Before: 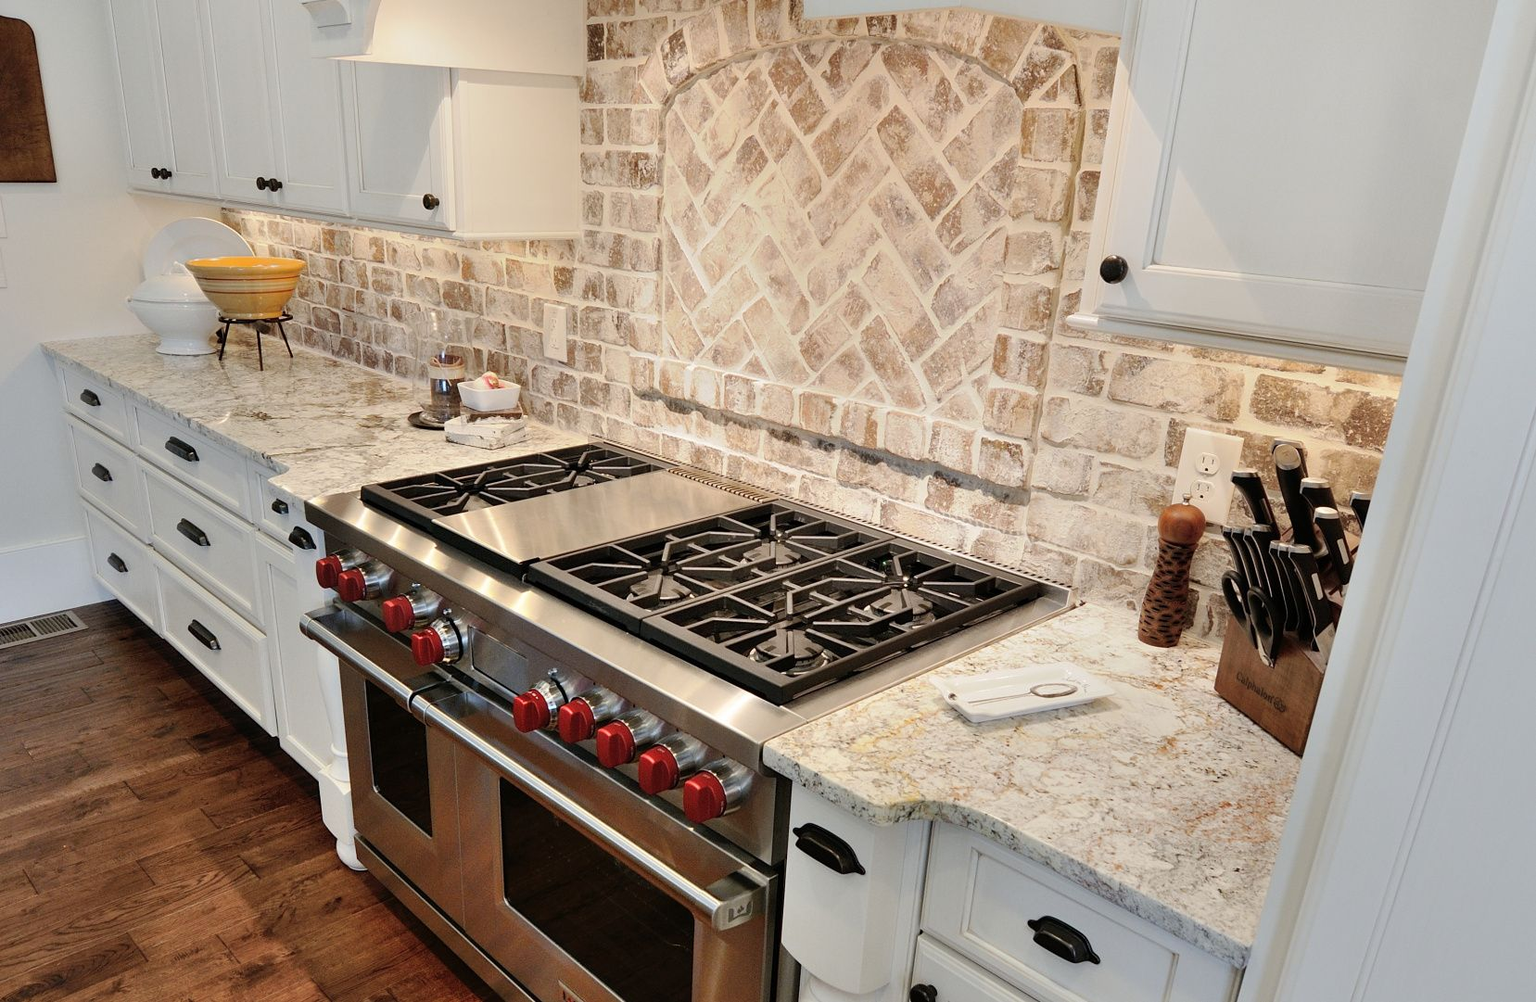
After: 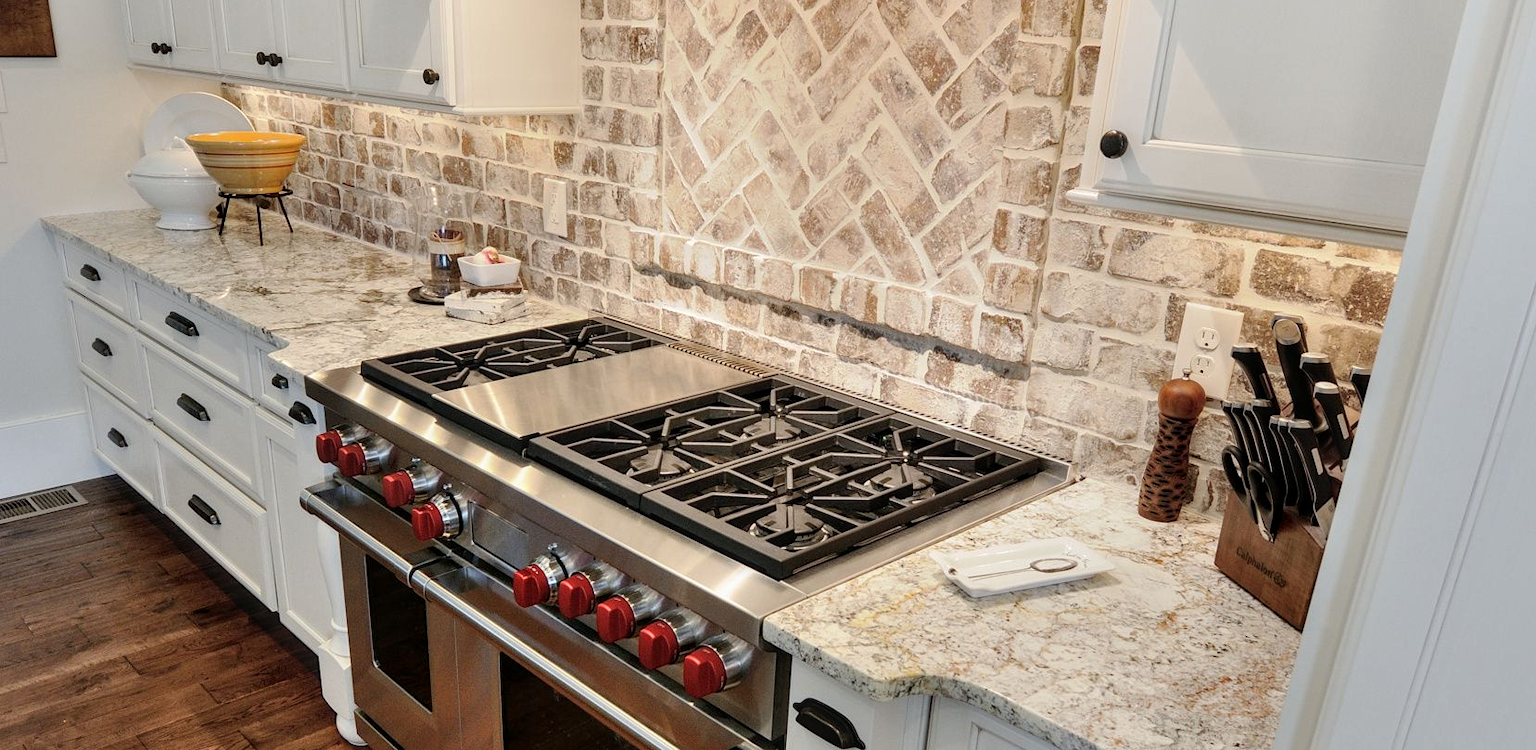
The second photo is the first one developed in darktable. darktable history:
crop and rotate: top 12.5%, bottom 12.5%
local contrast: on, module defaults
